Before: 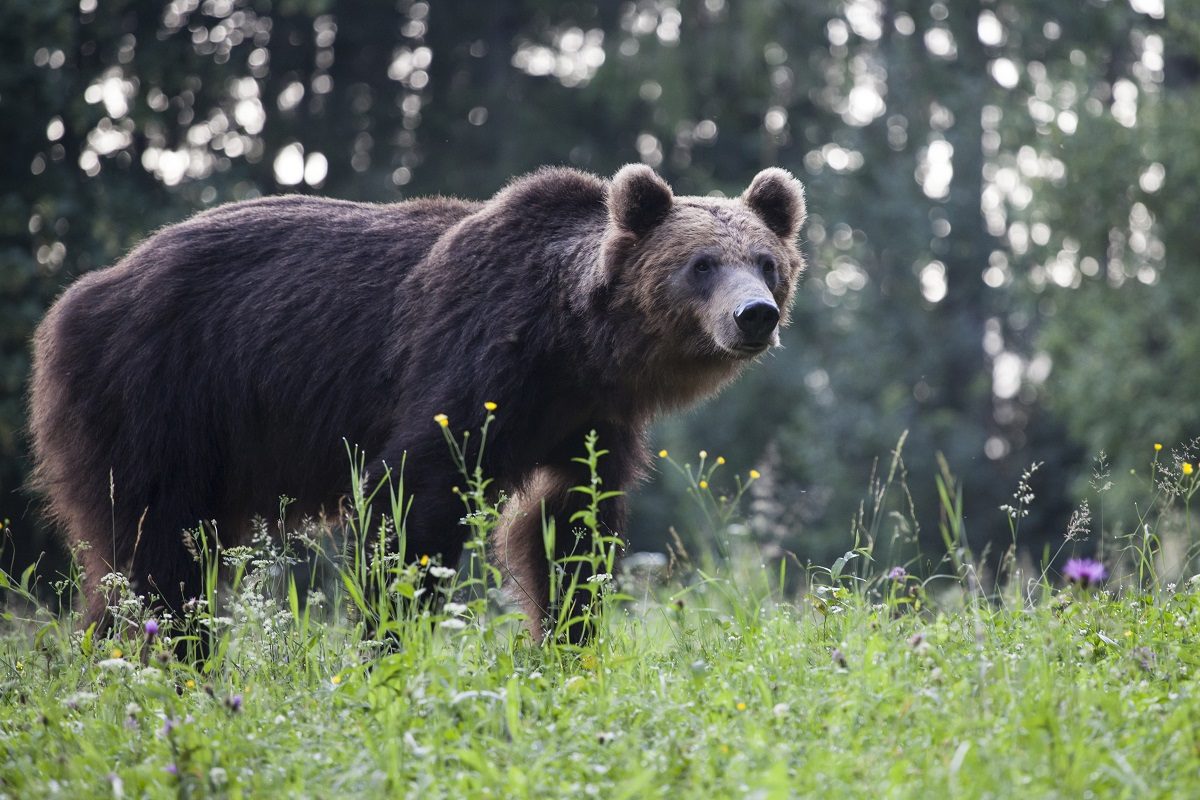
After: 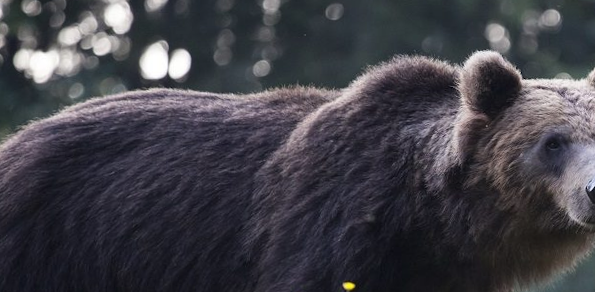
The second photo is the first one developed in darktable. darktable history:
crop: left 10.121%, top 10.631%, right 36.218%, bottom 51.526%
white balance: emerald 1
levels: levels [0, 0.51, 1]
rotate and perspective: rotation -1.68°, lens shift (vertical) -0.146, crop left 0.049, crop right 0.912, crop top 0.032, crop bottom 0.96
